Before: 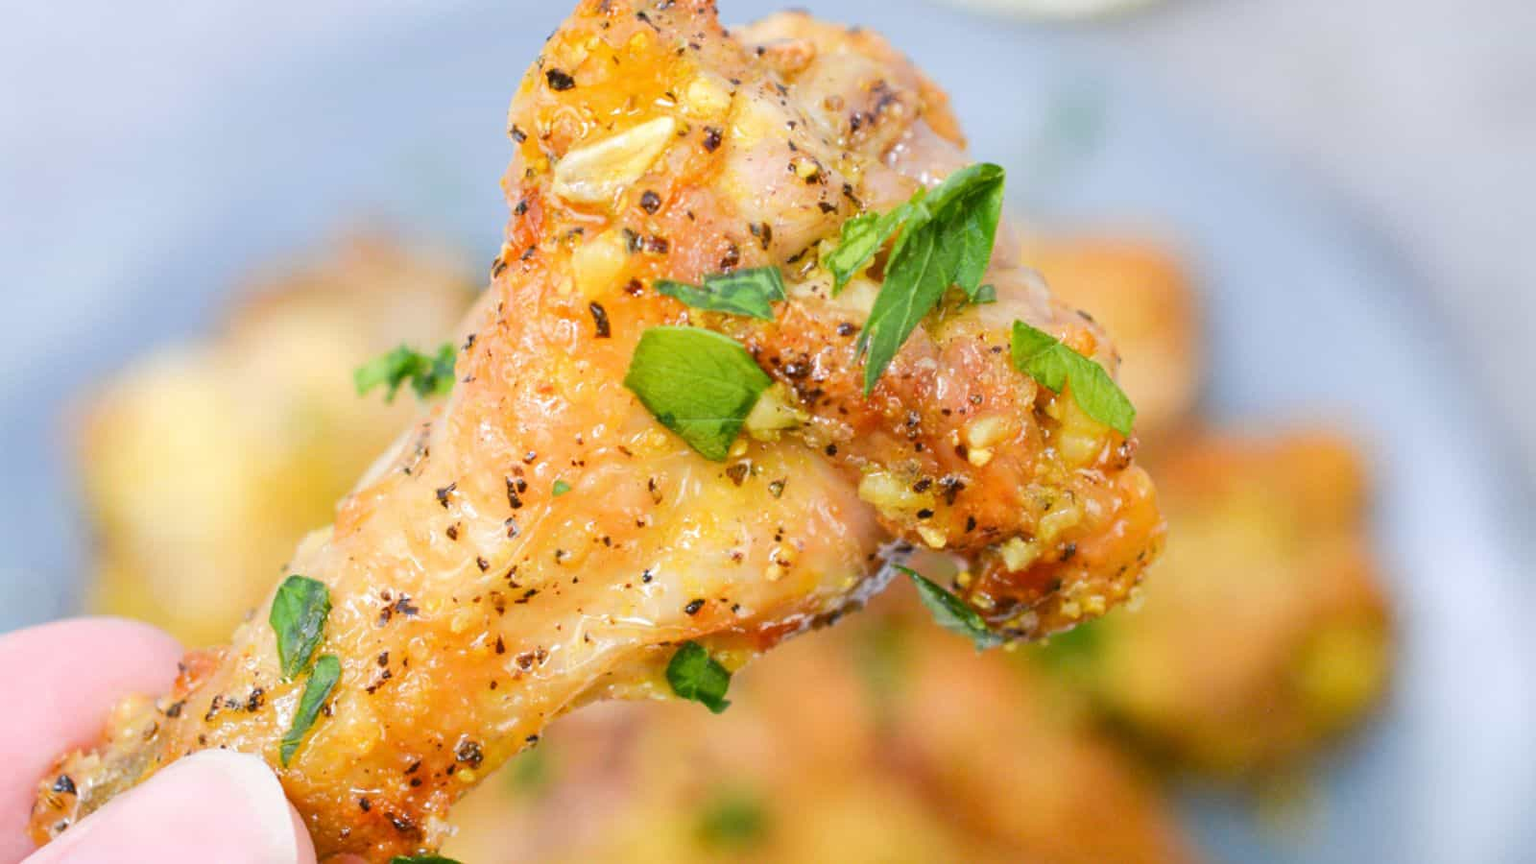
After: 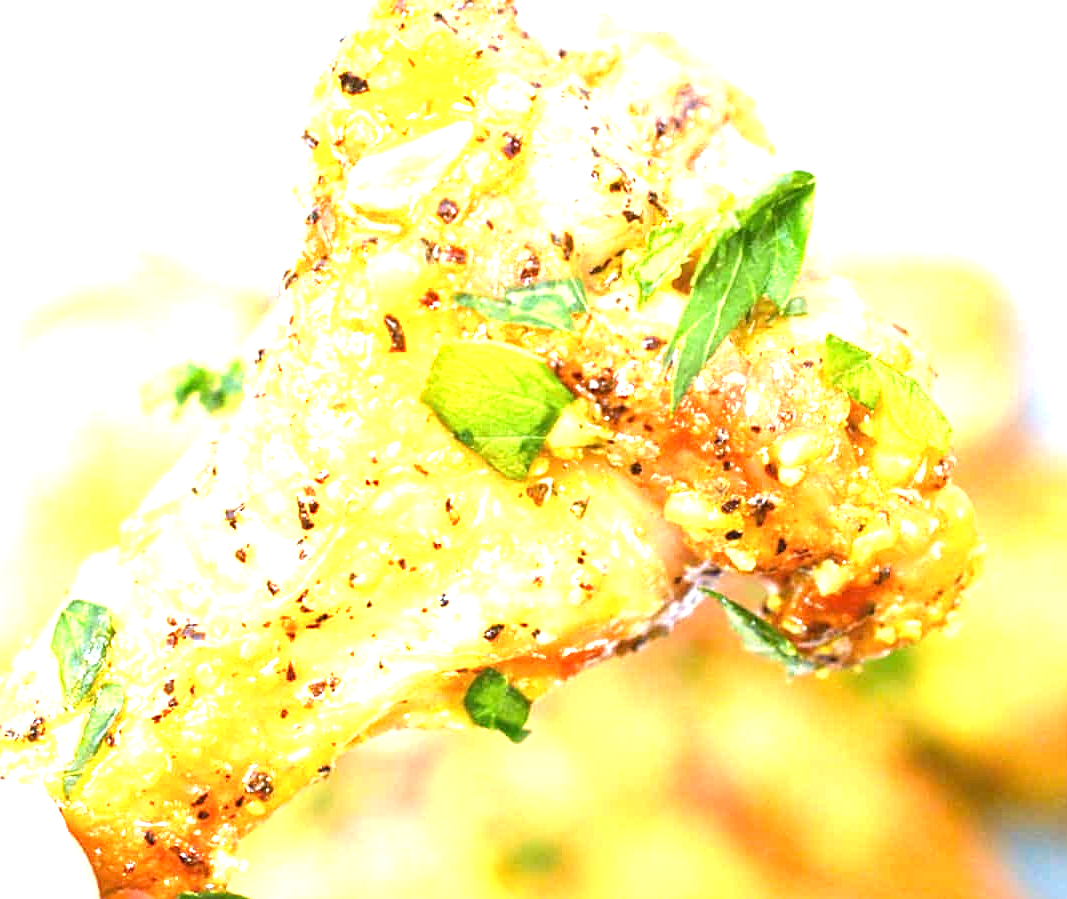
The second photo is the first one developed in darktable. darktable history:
velvia: on, module defaults
exposure: black level correction 0, exposure 1.519 EV, compensate exposure bias true, compensate highlight preservation false
crop and rotate: left 14.425%, right 18.865%
sharpen: on, module defaults
